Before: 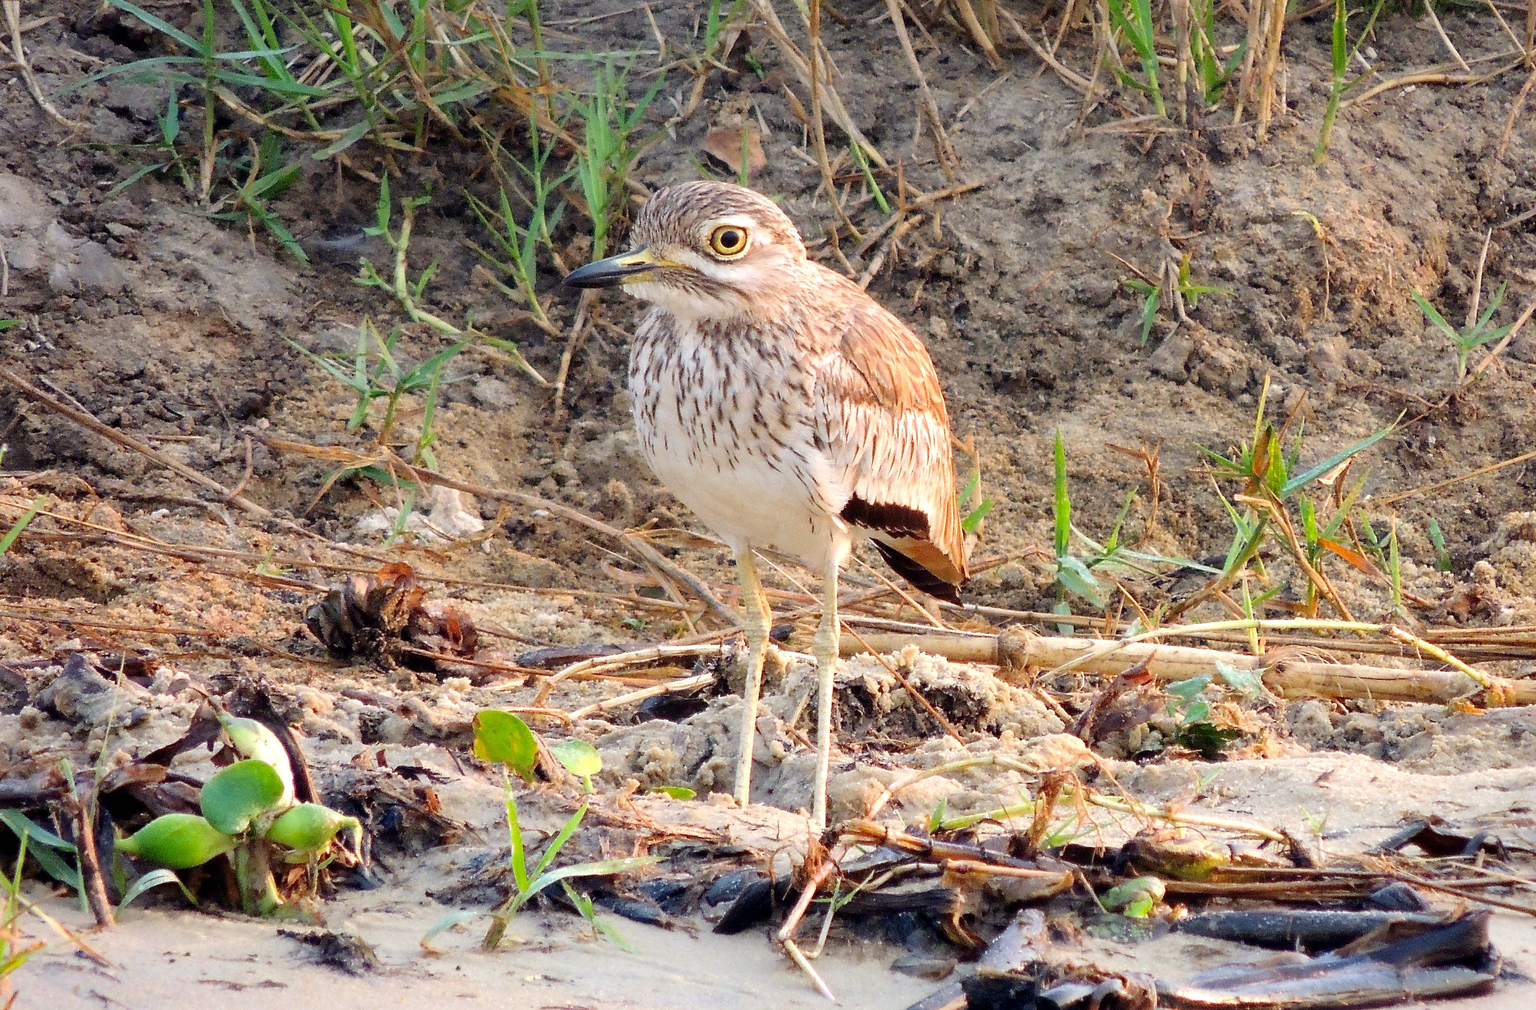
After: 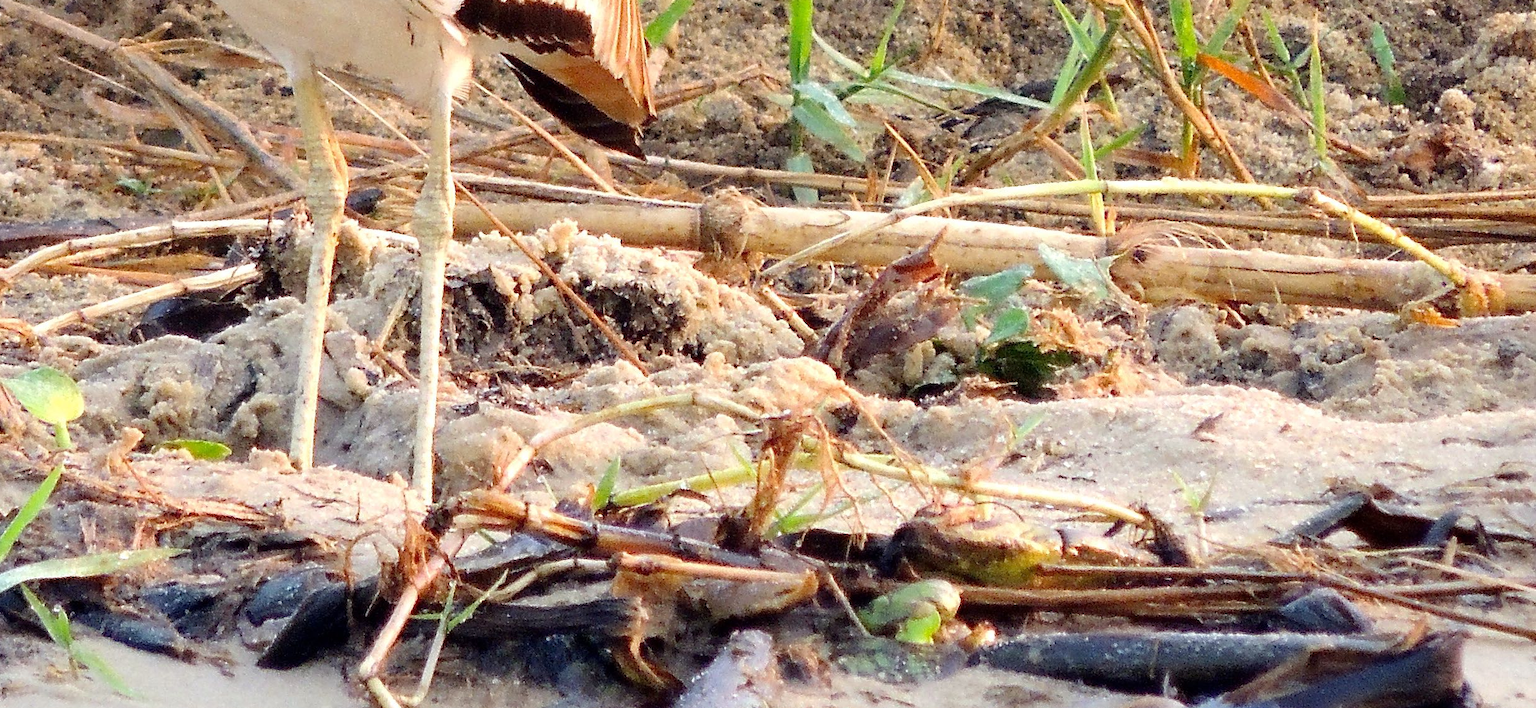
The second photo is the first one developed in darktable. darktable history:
crop and rotate: left 35.667%, top 49.895%, bottom 4.926%
